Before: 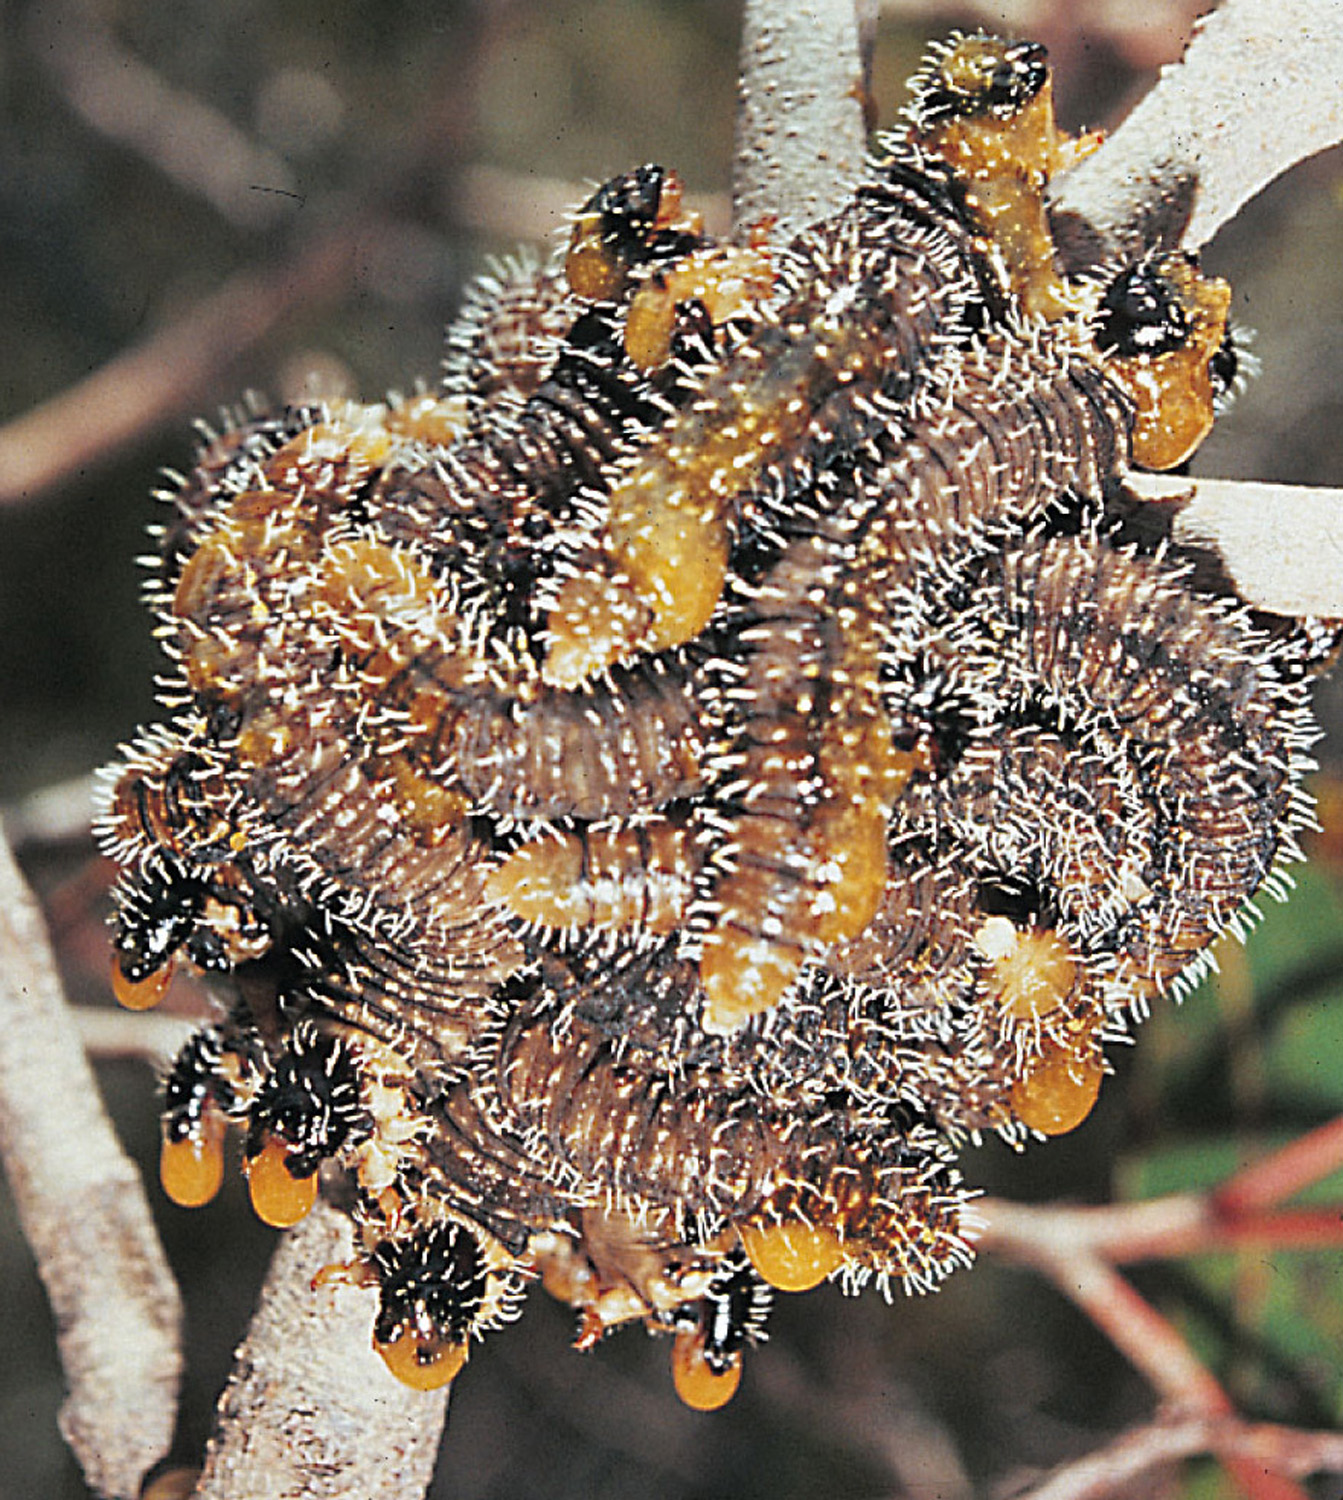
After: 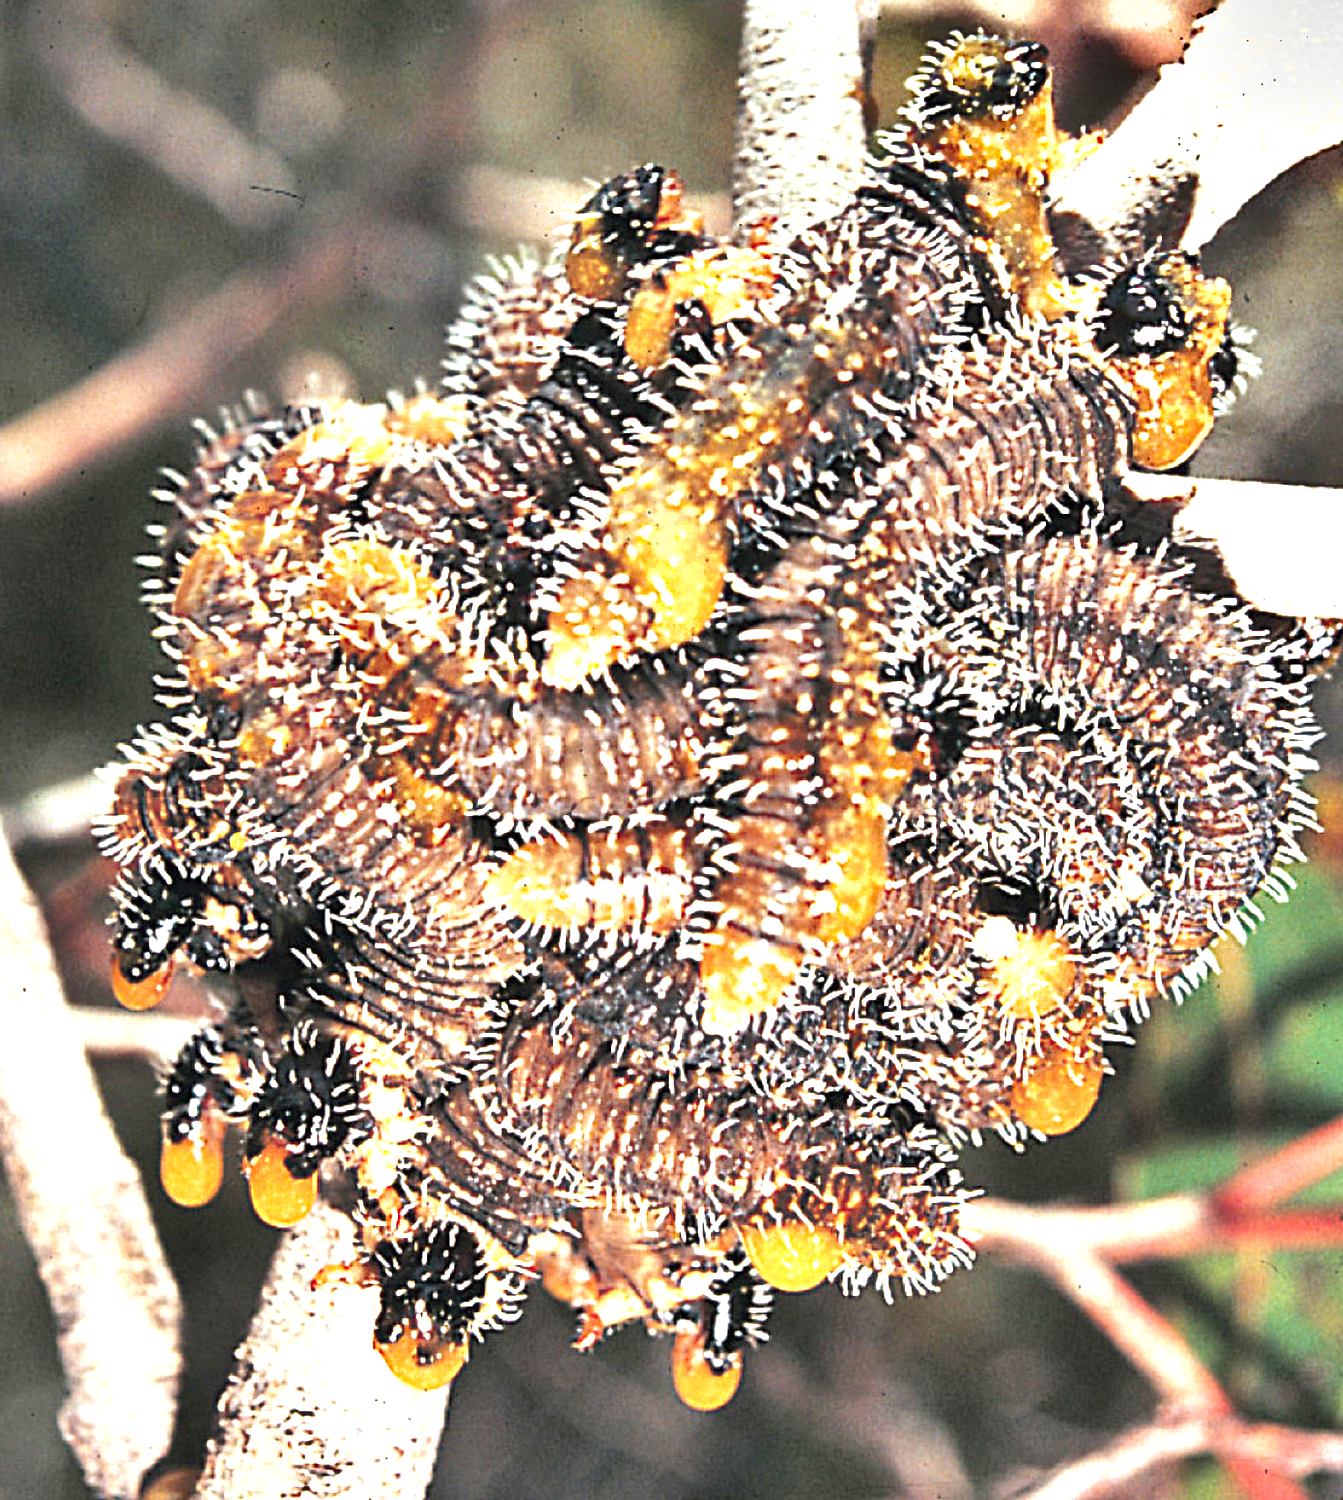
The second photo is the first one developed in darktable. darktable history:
shadows and highlights: low approximation 0.01, soften with gaussian
exposure: exposure 1.261 EV, compensate exposure bias true, compensate highlight preservation false
